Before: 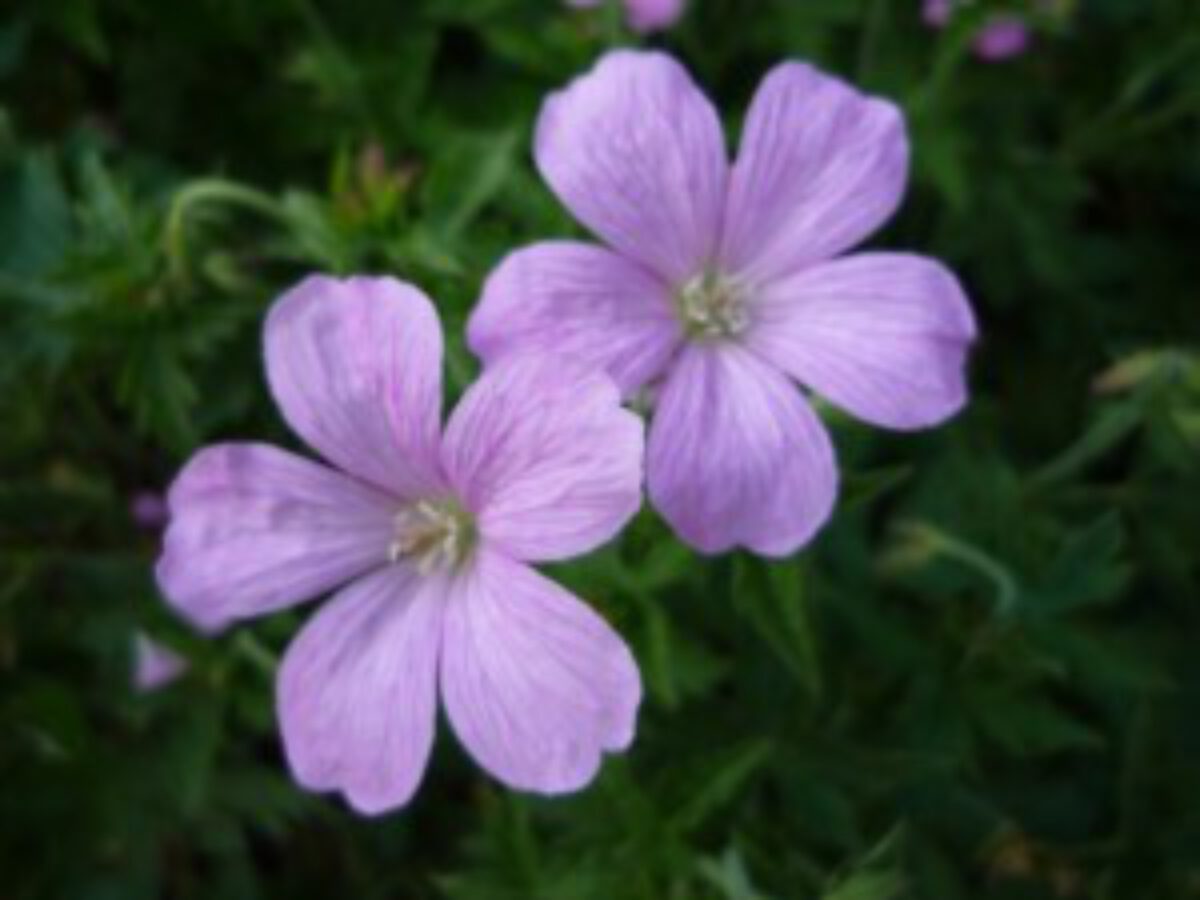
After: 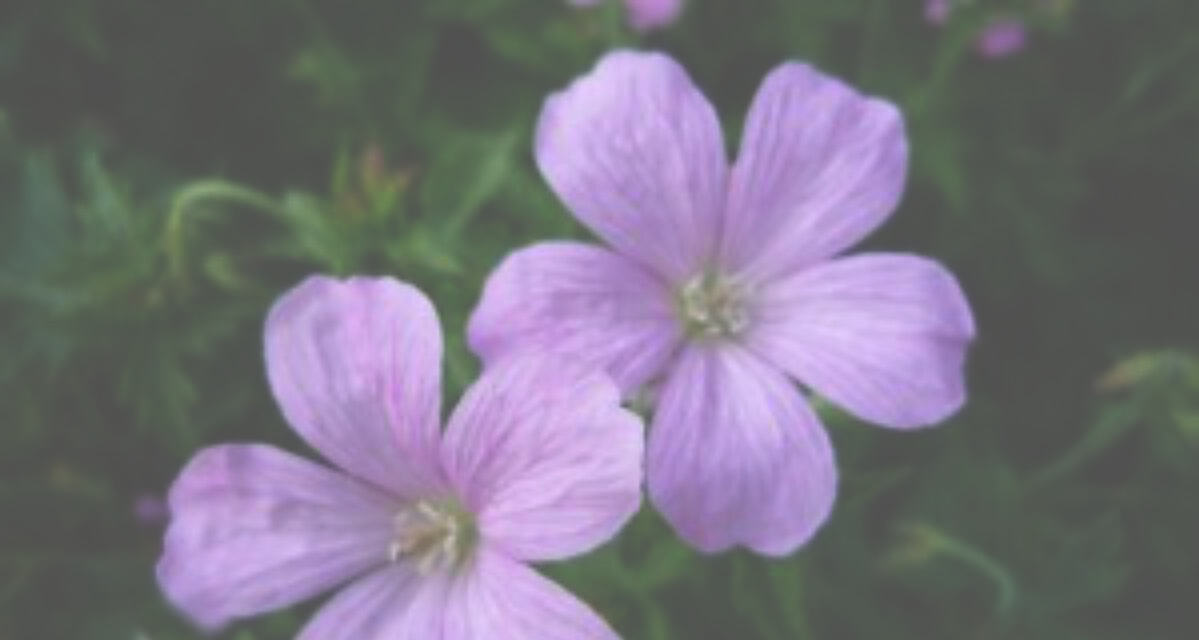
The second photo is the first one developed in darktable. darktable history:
crop: bottom 28.804%
sharpen: on, module defaults
exposure: black level correction -0.086, compensate highlight preservation false
